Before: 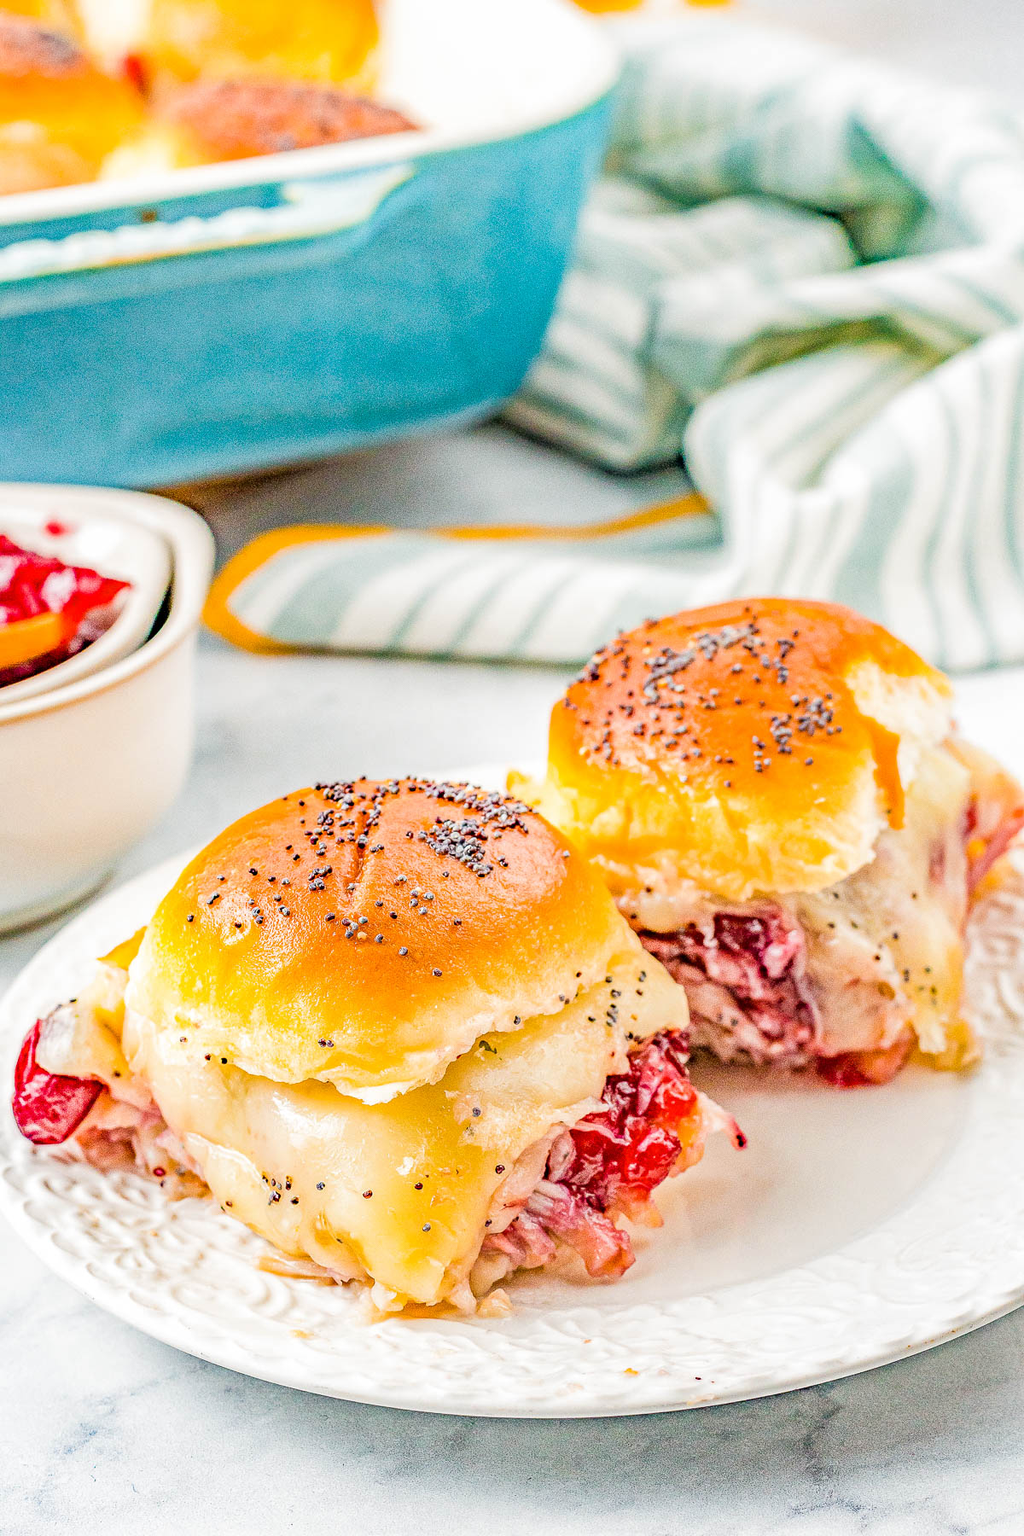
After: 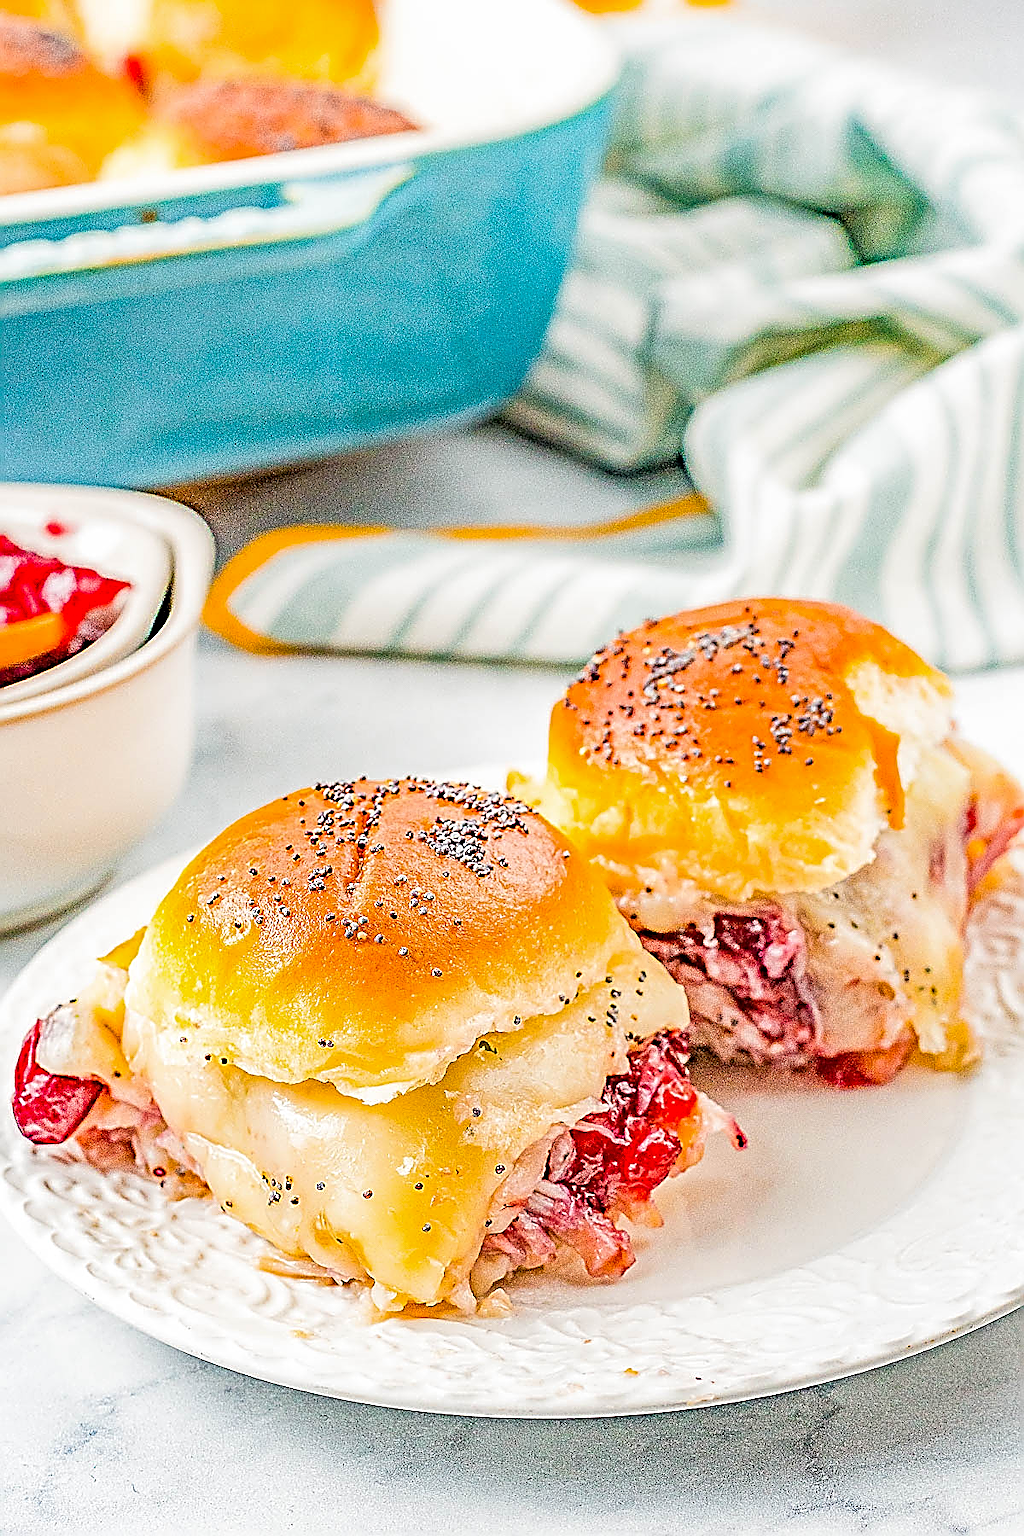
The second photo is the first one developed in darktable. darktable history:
sharpen: amount 2
vibrance: on, module defaults
